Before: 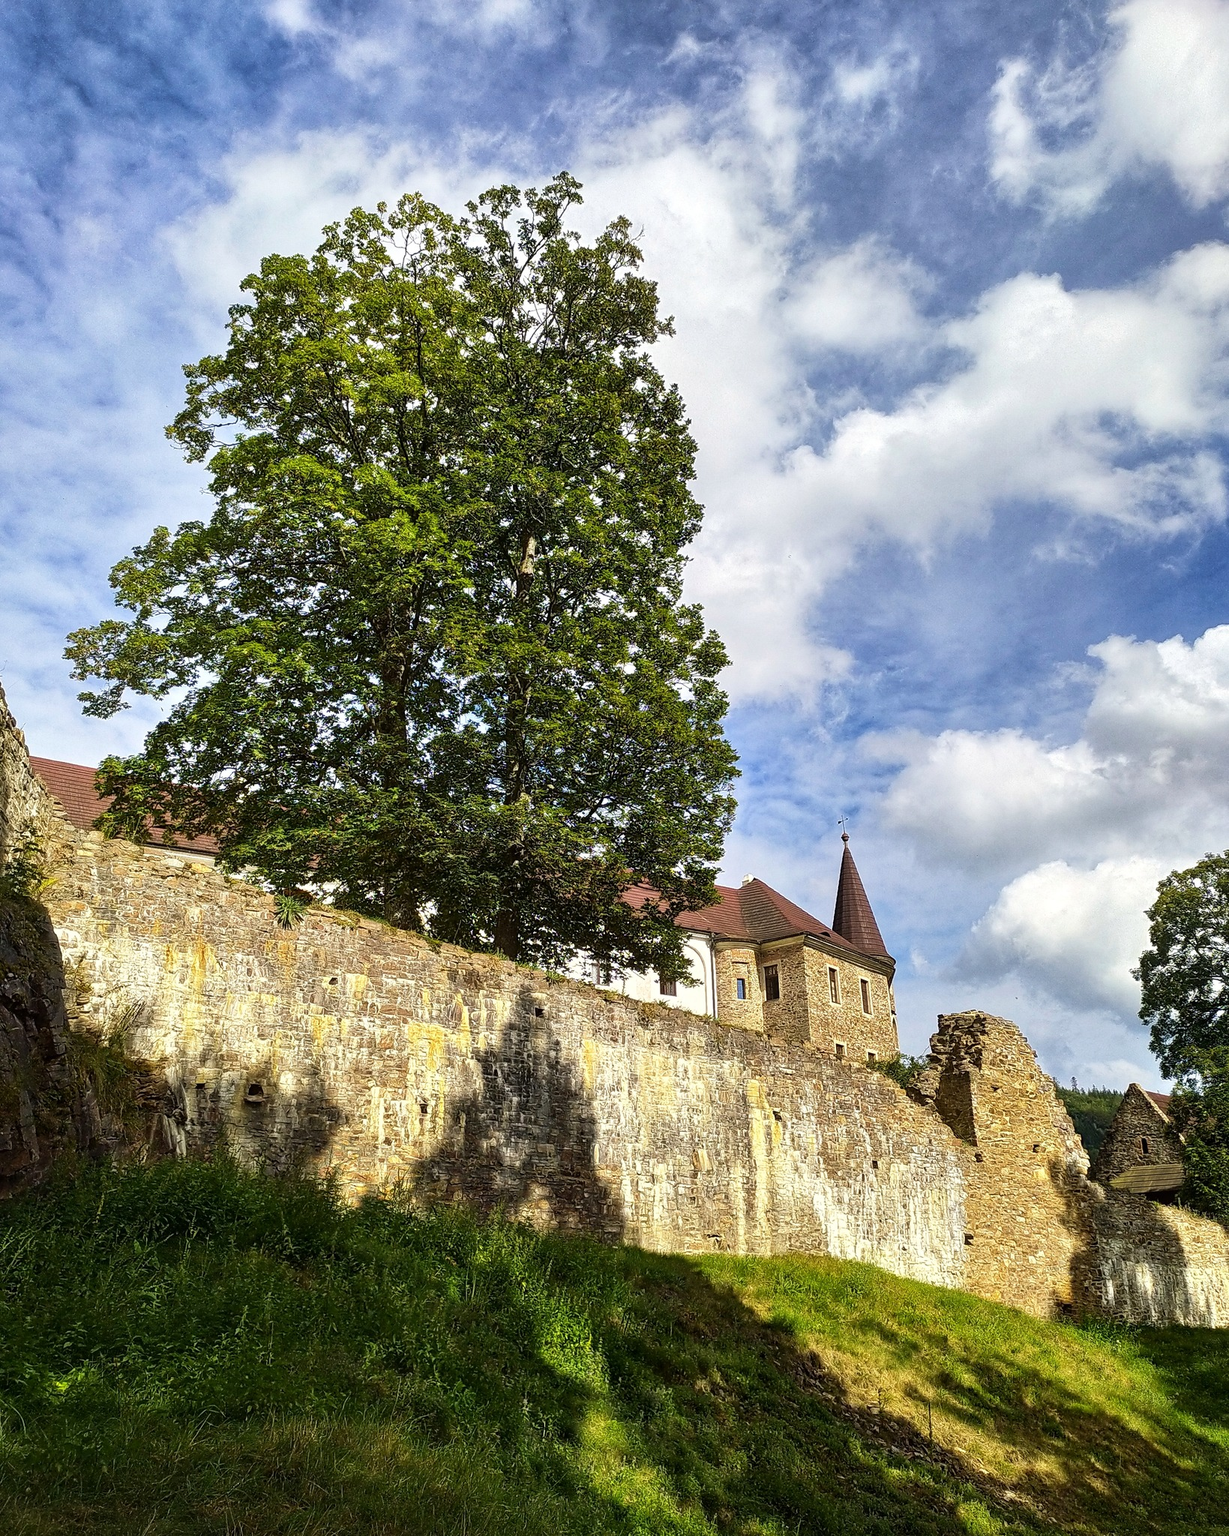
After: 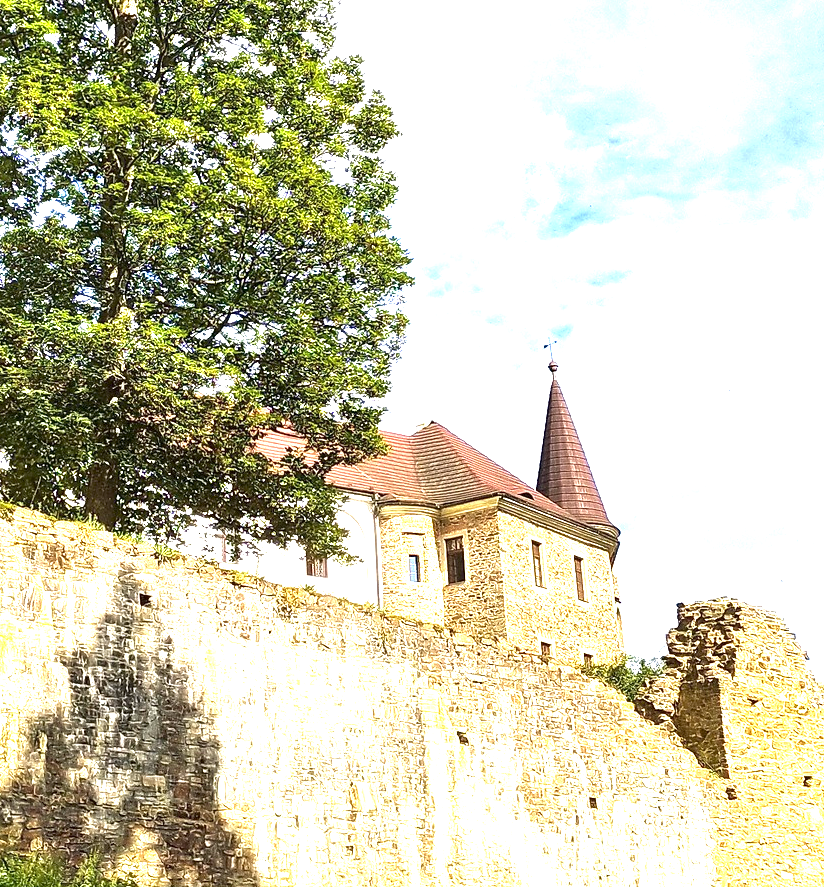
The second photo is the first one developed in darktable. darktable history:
crop: left 35.03%, top 36.625%, right 14.663%, bottom 20.057%
exposure: exposure 2.003 EV, compensate highlight preservation false
